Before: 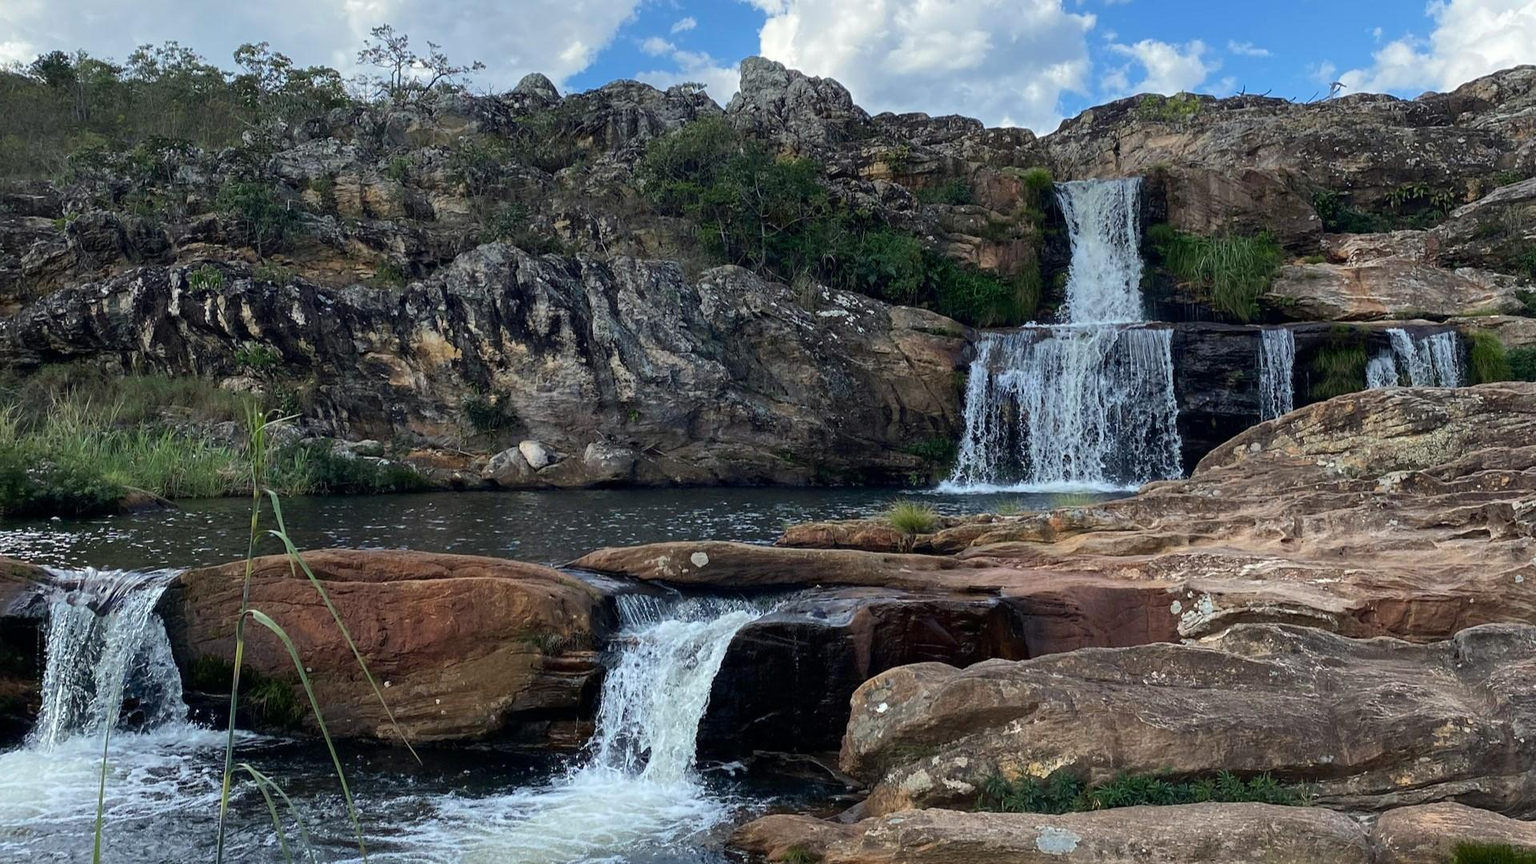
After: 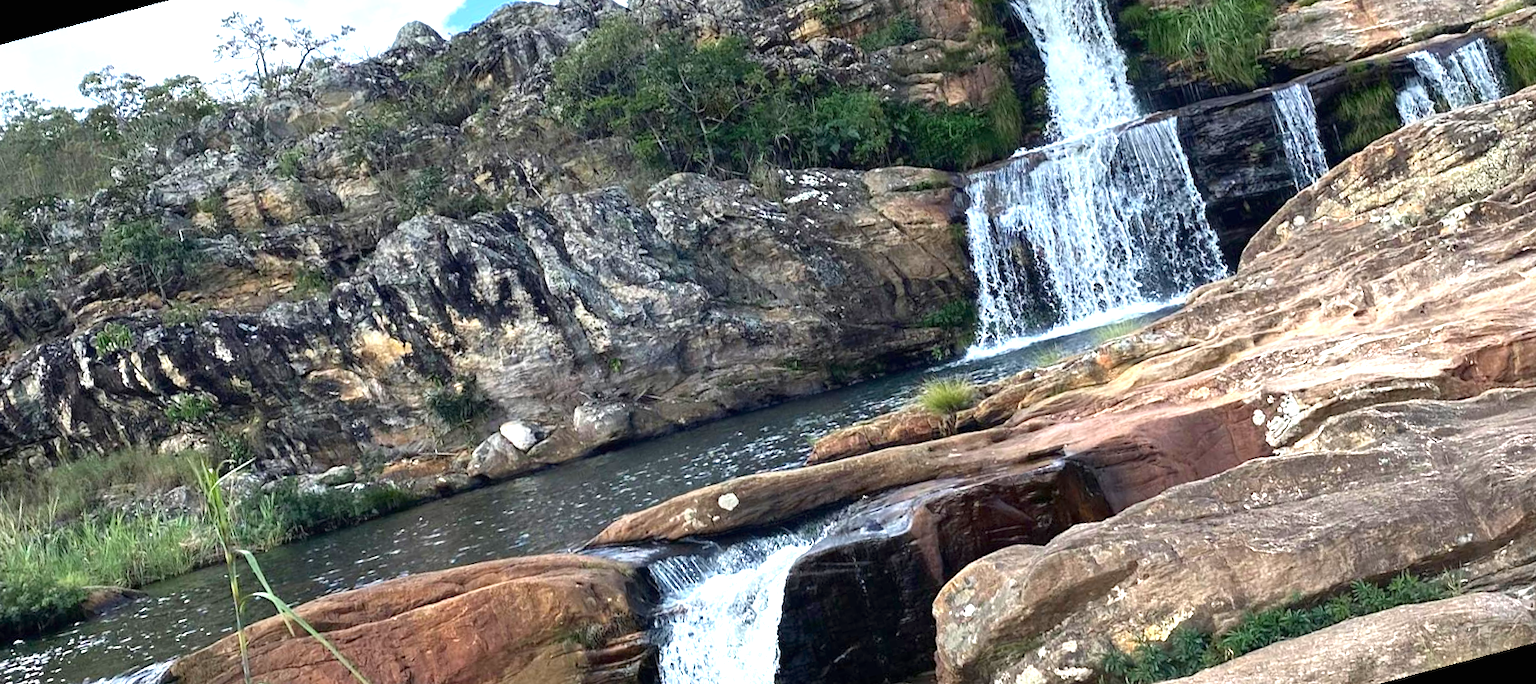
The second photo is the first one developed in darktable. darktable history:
exposure: black level correction 0, exposure 1.388 EV, compensate exposure bias true, compensate highlight preservation false
rotate and perspective: rotation -14.8°, crop left 0.1, crop right 0.903, crop top 0.25, crop bottom 0.748
